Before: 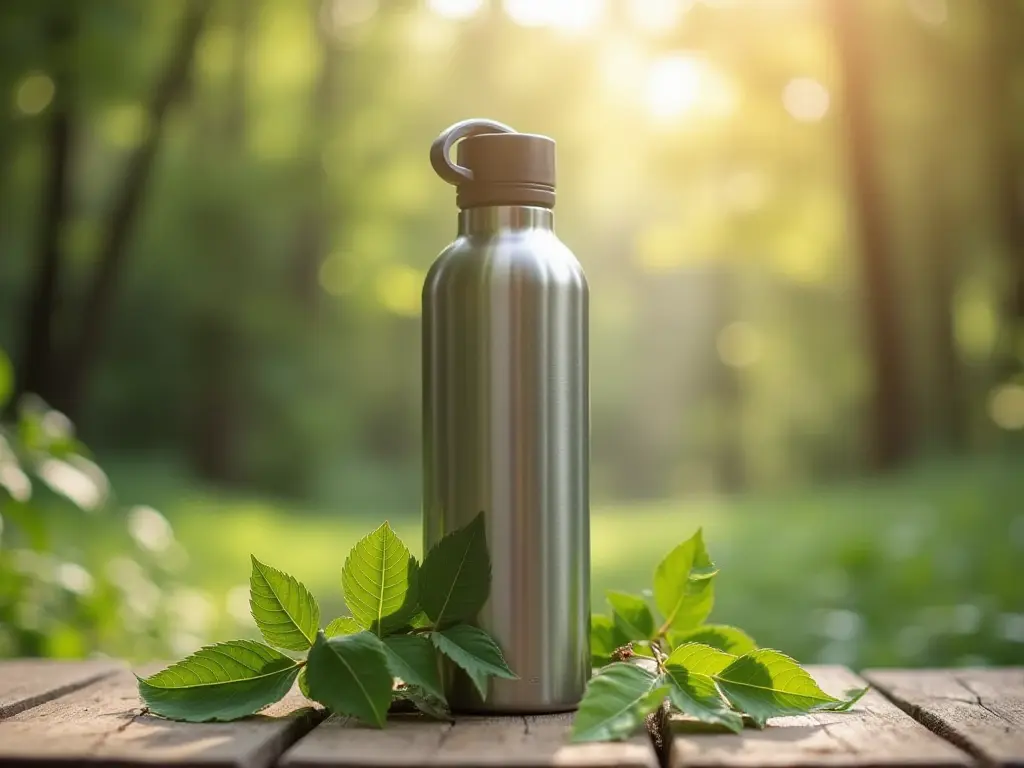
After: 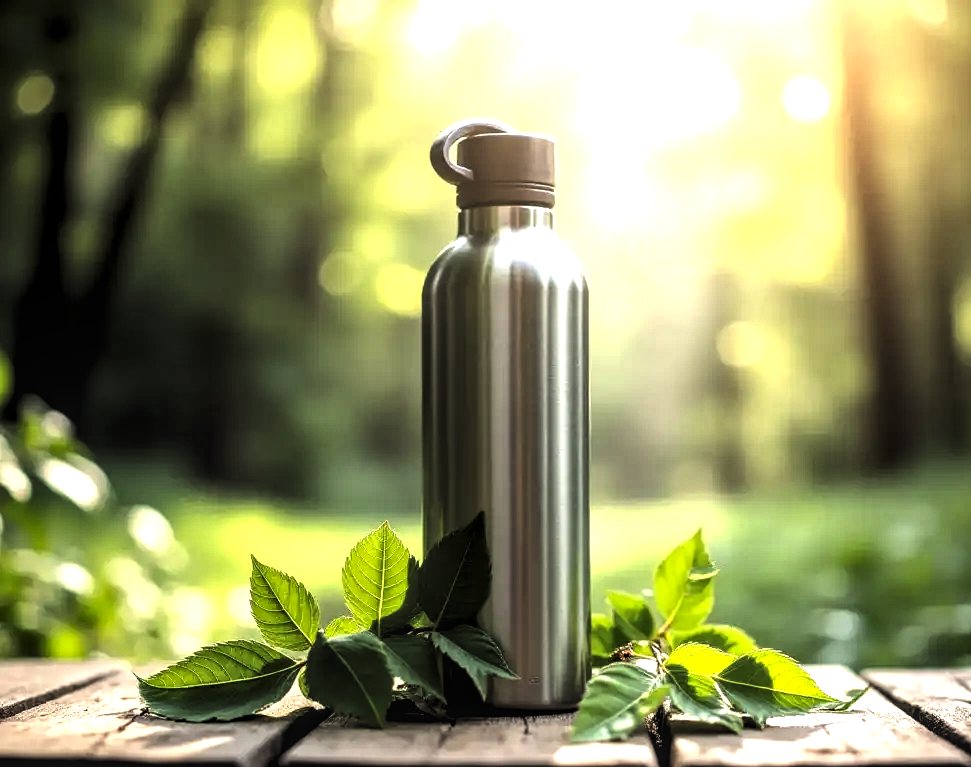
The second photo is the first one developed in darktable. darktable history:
crop and rotate: right 5.167%
vignetting: fall-off start 116.67%, fall-off radius 59.26%, brightness -0.31, saturation -0.056
tone equalizer: -8 EV -0.75 EV, -7 EV -0.7 EV, -6 EV -0.6 EV, -5 EV -0.4 EV, -3 EV 0.4 EV, -2 EV 0.6 EV, -1 EV 0.7 EV, +0 EV 0.75 EV, edges refinement/feathering 500, mask exposure compensation -1.57 EV, preserve details no
levels: levels [0.129, 0.519, 0.867]
local contrast: on, module defaults
